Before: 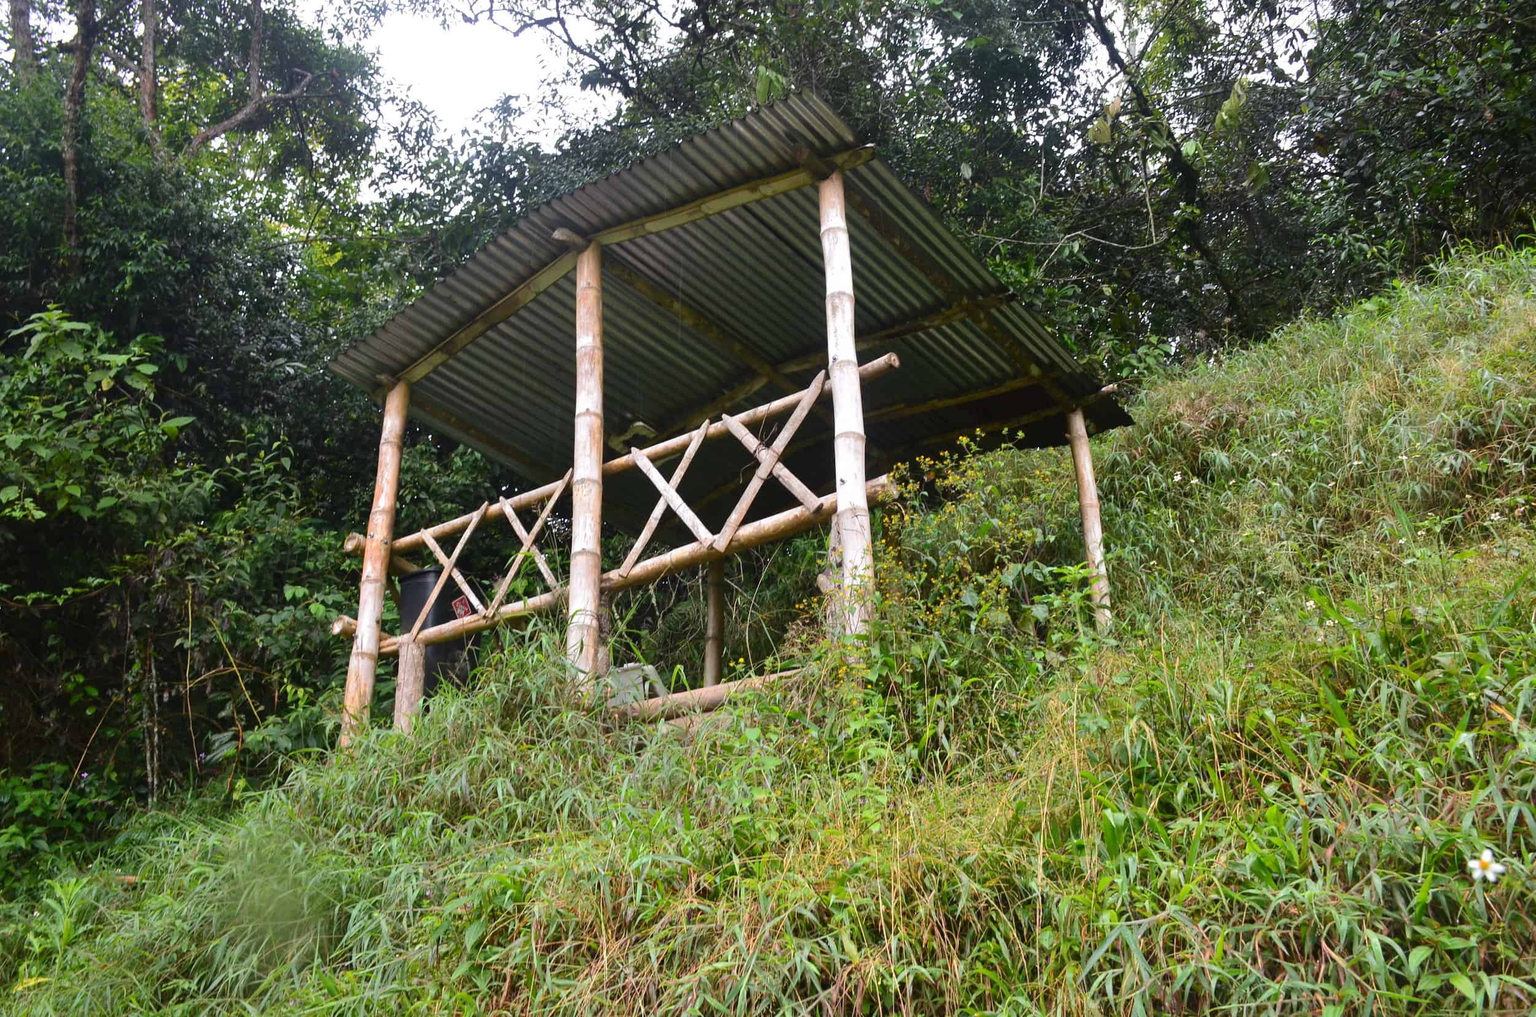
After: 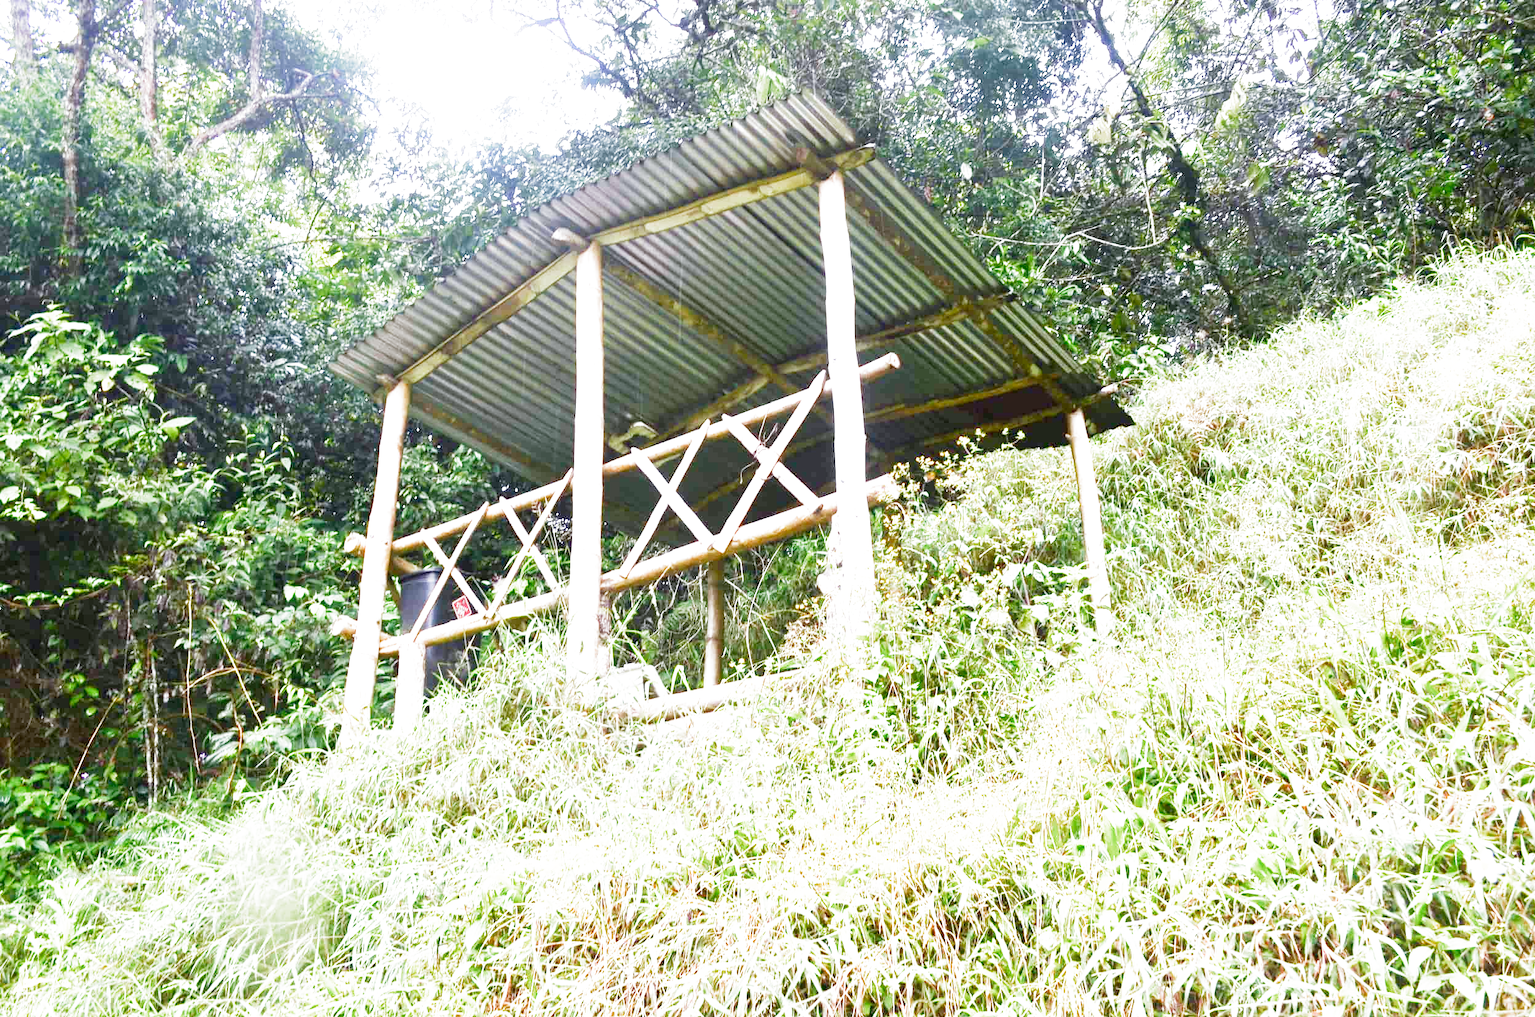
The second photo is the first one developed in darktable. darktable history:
exposure: black level correction 0.001, exposure 1.649 EV, compensate exposure bias true, compensate highlight preservation false
filmic rgb: middle gray luminance 9.04%, black relative exposure -10.61 EV, white relative exposure 3.44 EV, target black luminance 0%, hardness 5.99, latitude 59.67%, contrast 1.09, highlights saturation mix 3.91%, shadows ↔ highlights balance 29.39%, add noise in highlights 0.002, preserve chrominance no, color science v3 (2019), use custom middle-gray values true, contrast in highlights soft
color calibration: illuminant as shot in camera, x 0.358, y 0.373, temperature 4628.91 K
shadows and highlights: shadows 30.93, highlights 0.613, soften with gaussian
